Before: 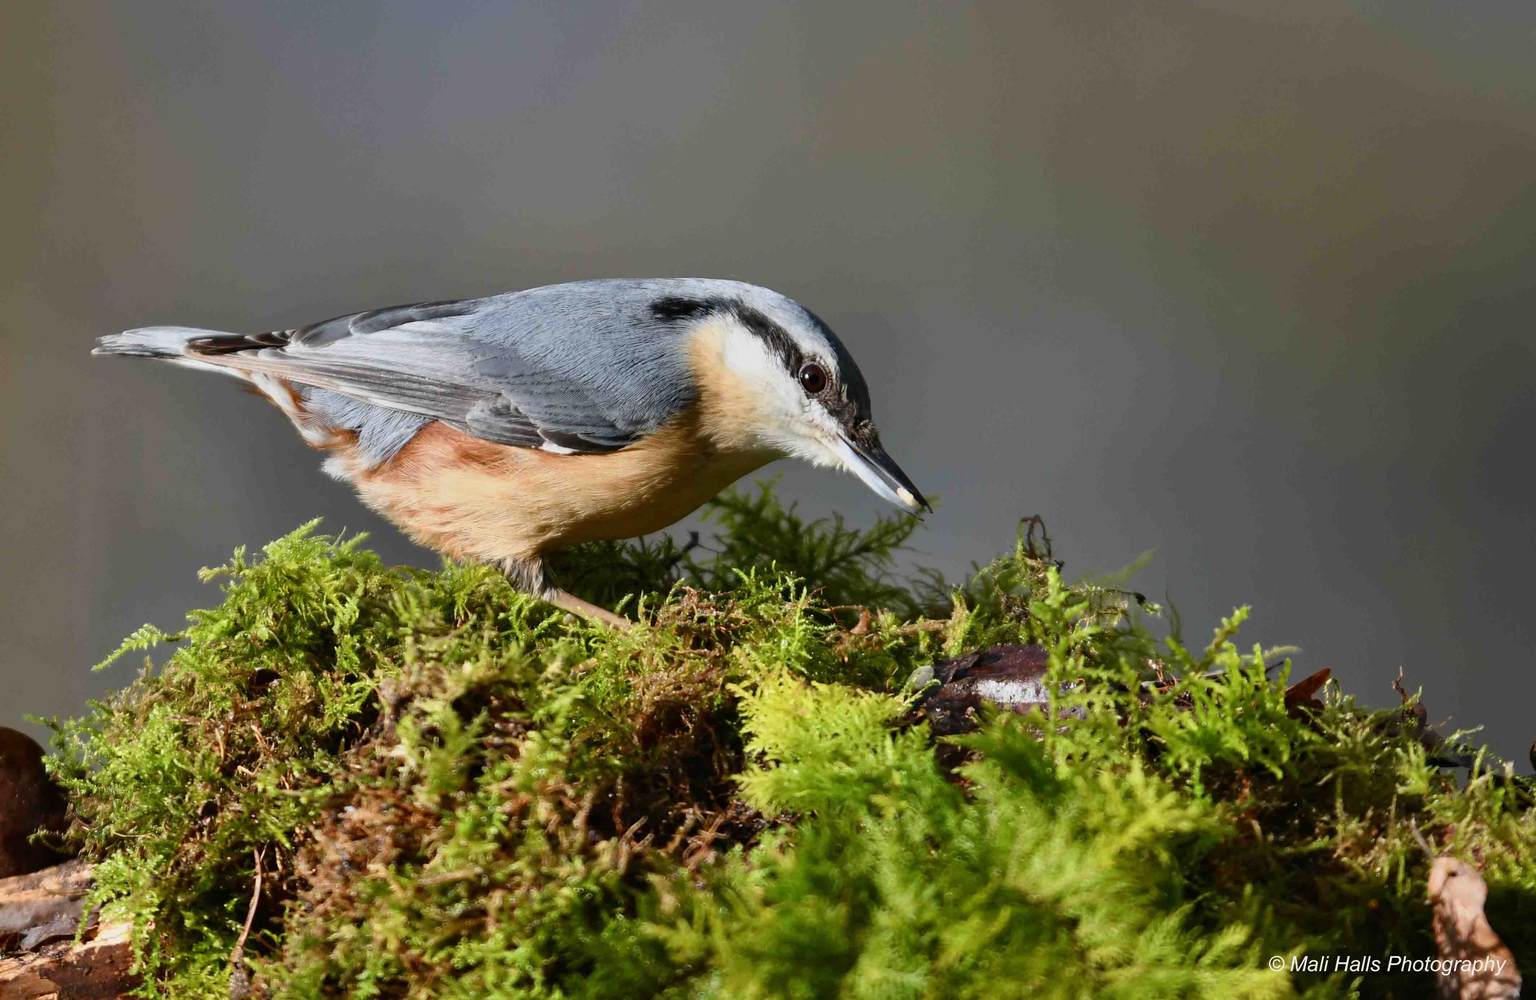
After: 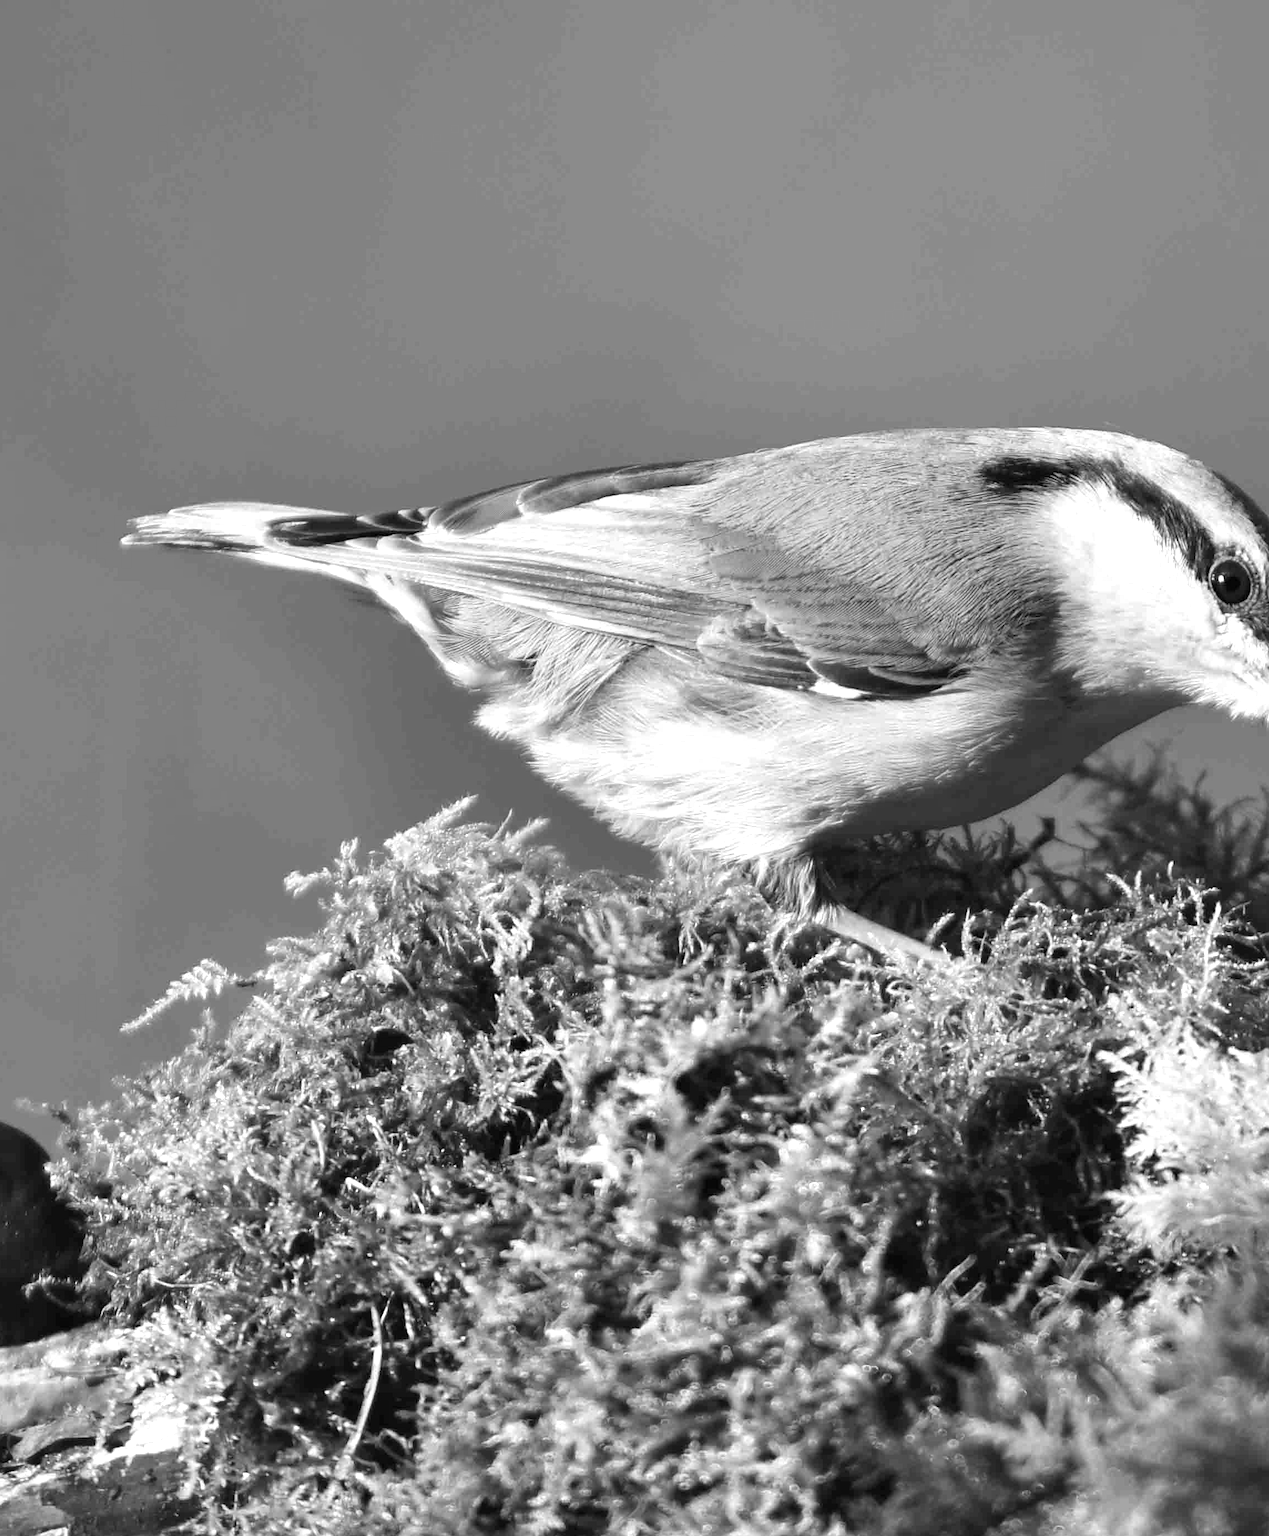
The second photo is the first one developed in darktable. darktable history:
color calibration: output gray [0.714, 0.278, 0, 0], illuminant as shot in camera, x 0.358, y 0.373, temperature 4628.91 K
crop: left 0.845%, right 45.419%, bottom 0.082%
exposure: black level correction 0, exposure 0.698 EV, compensate highlight preservation false
